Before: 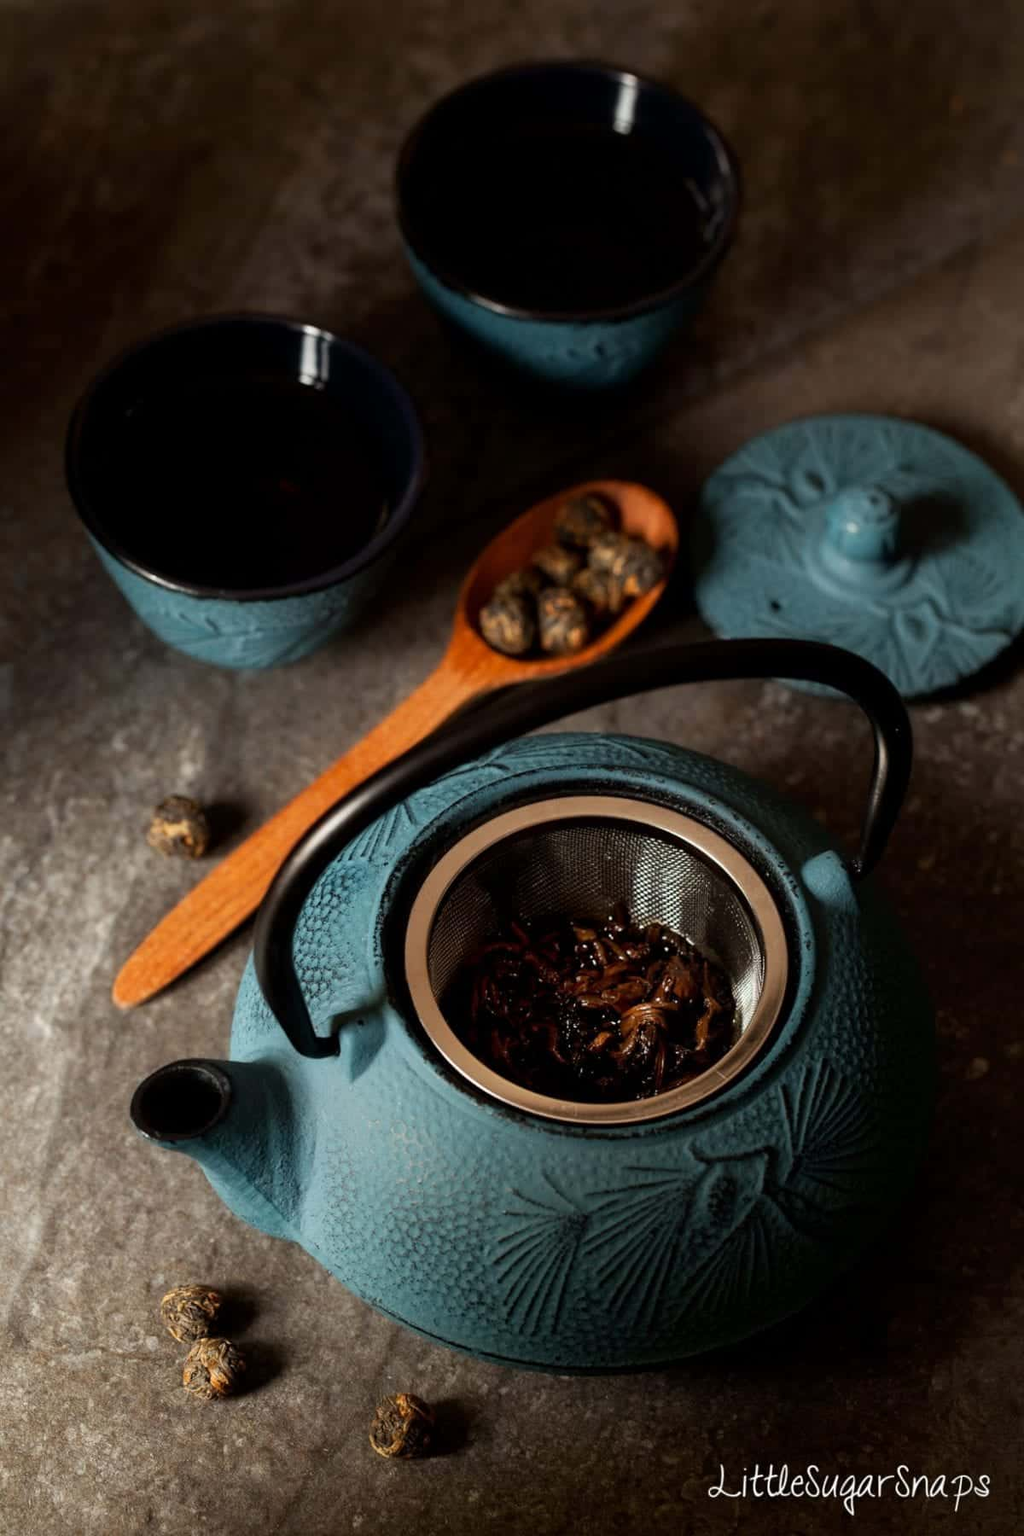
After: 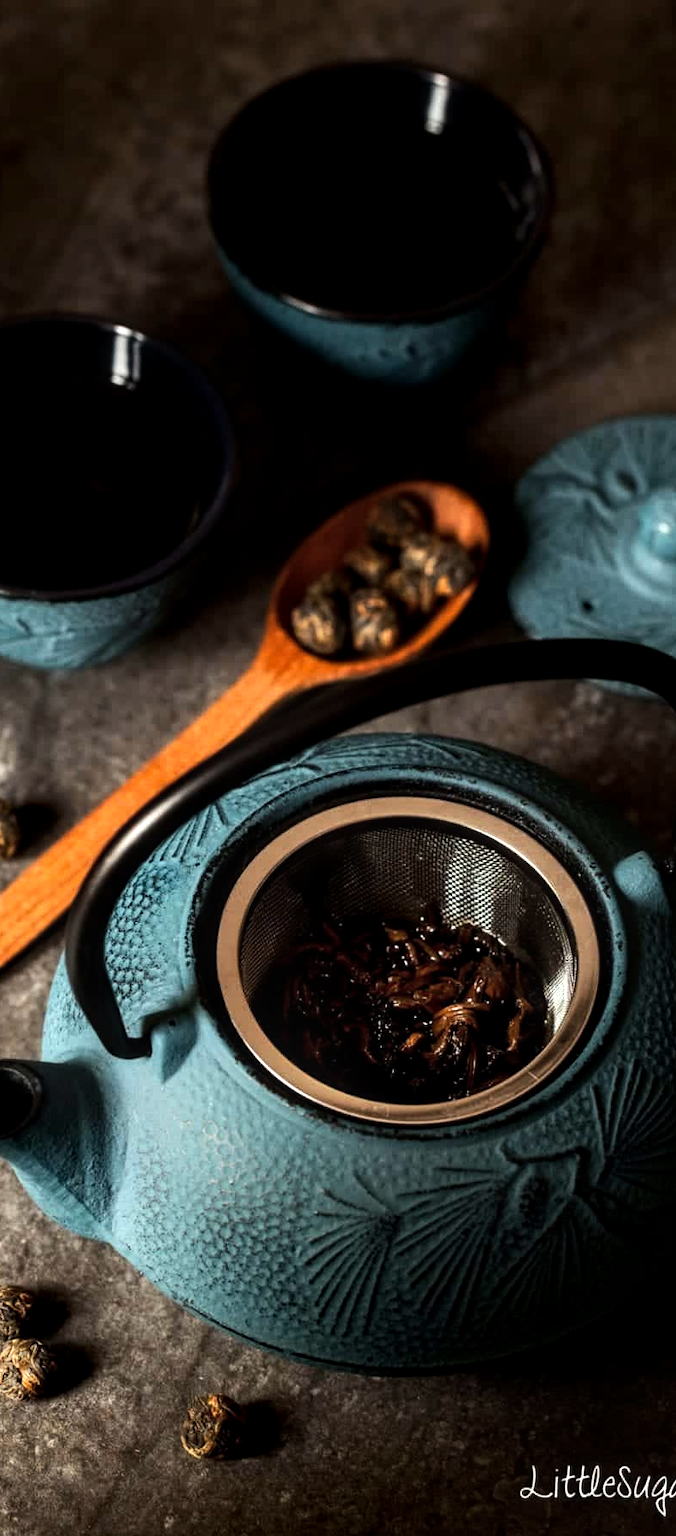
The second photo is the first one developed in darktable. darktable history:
local contrast: on, module defaults
white balance: emerald 1
tone equalizer: -8 EV -0.75 EV, -7 EV -0.7 EV, -6 EV -0.6 EV, -5 EV -0.4 EV, -3 EV 0.4 EV, -2 EV 0.6 EV, -1 EV 0.7 EV, +0 EV 0.75 EV, edges refinement/feathering 500, mask exposure compensation -1.57 EV, preserve details no
crop and rotate: left 18.442%, right 15.508%
